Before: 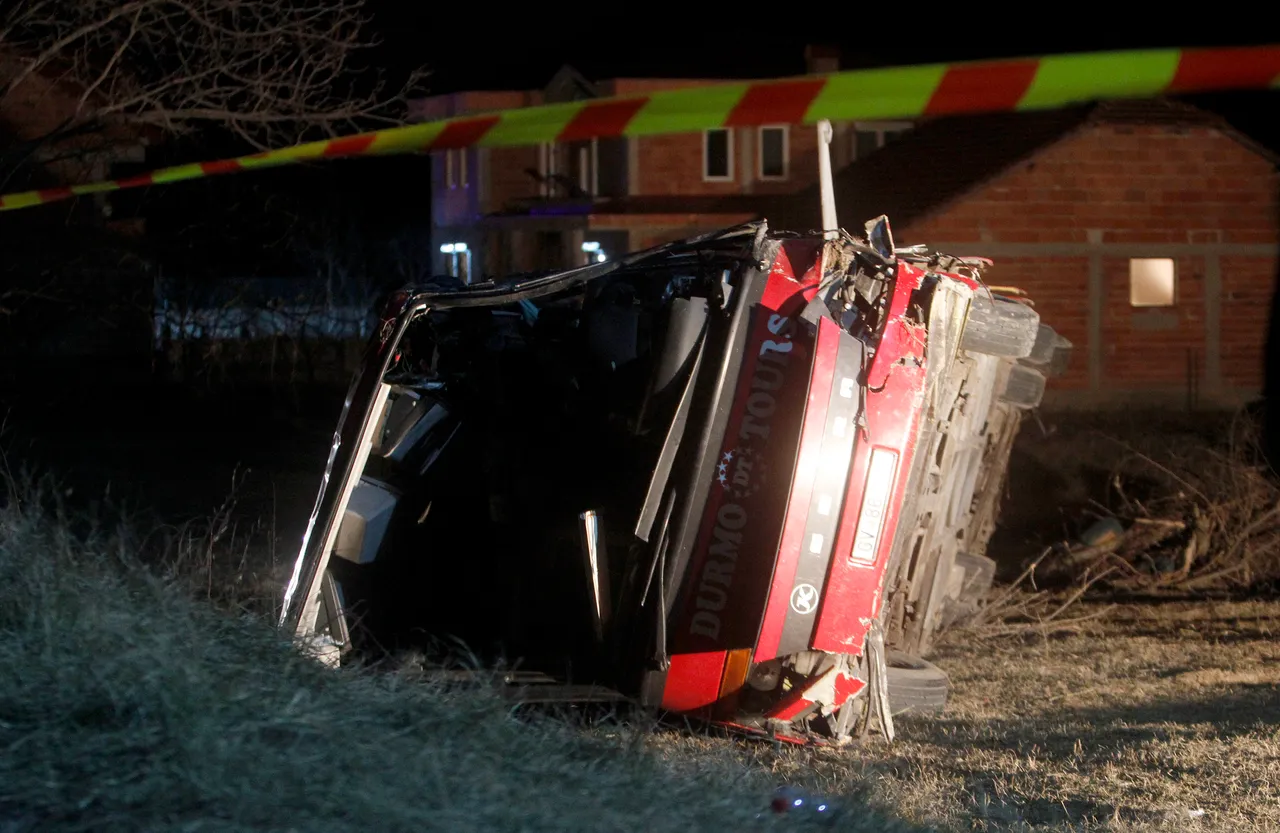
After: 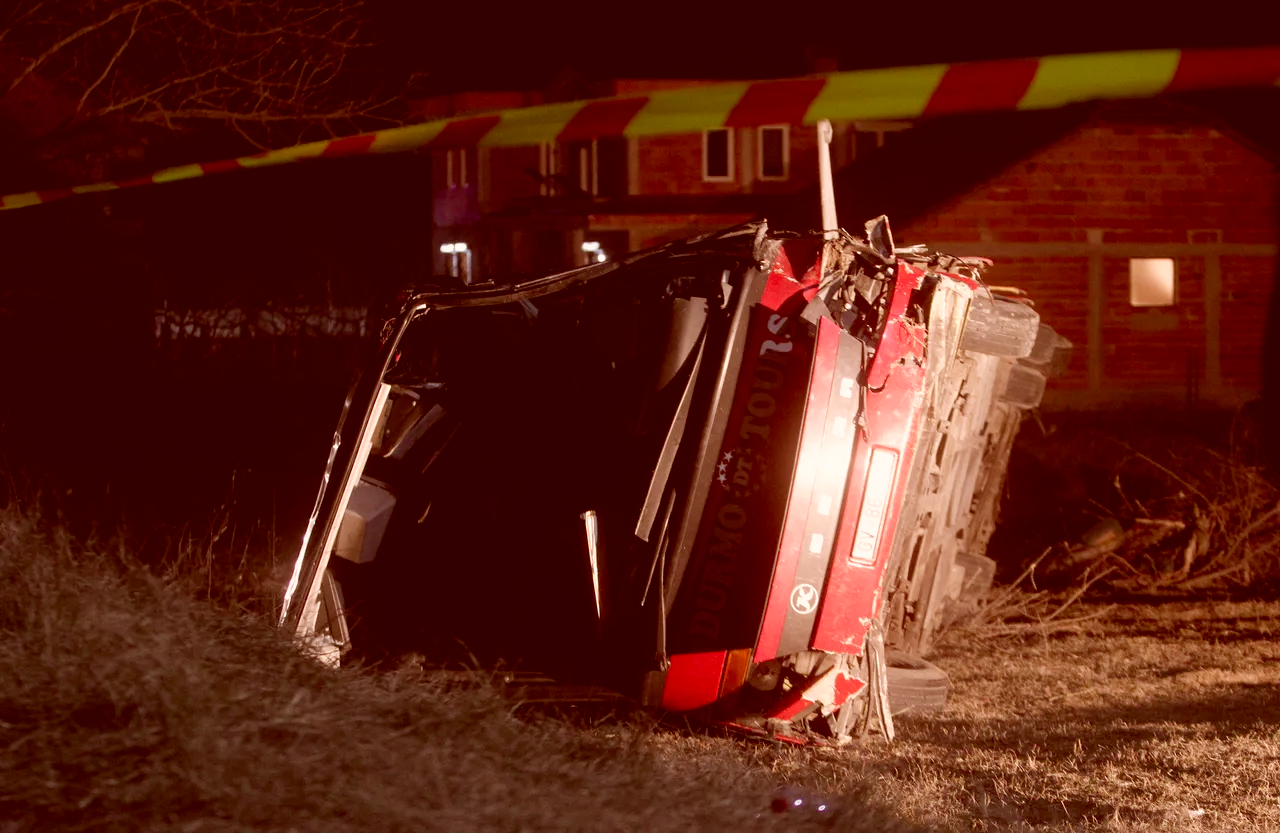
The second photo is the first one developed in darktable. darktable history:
color correction: highlights a* 9.36, highlights b* 8.76, shadows a* 39.31, shadows b* 39.27, saturation 0.785
